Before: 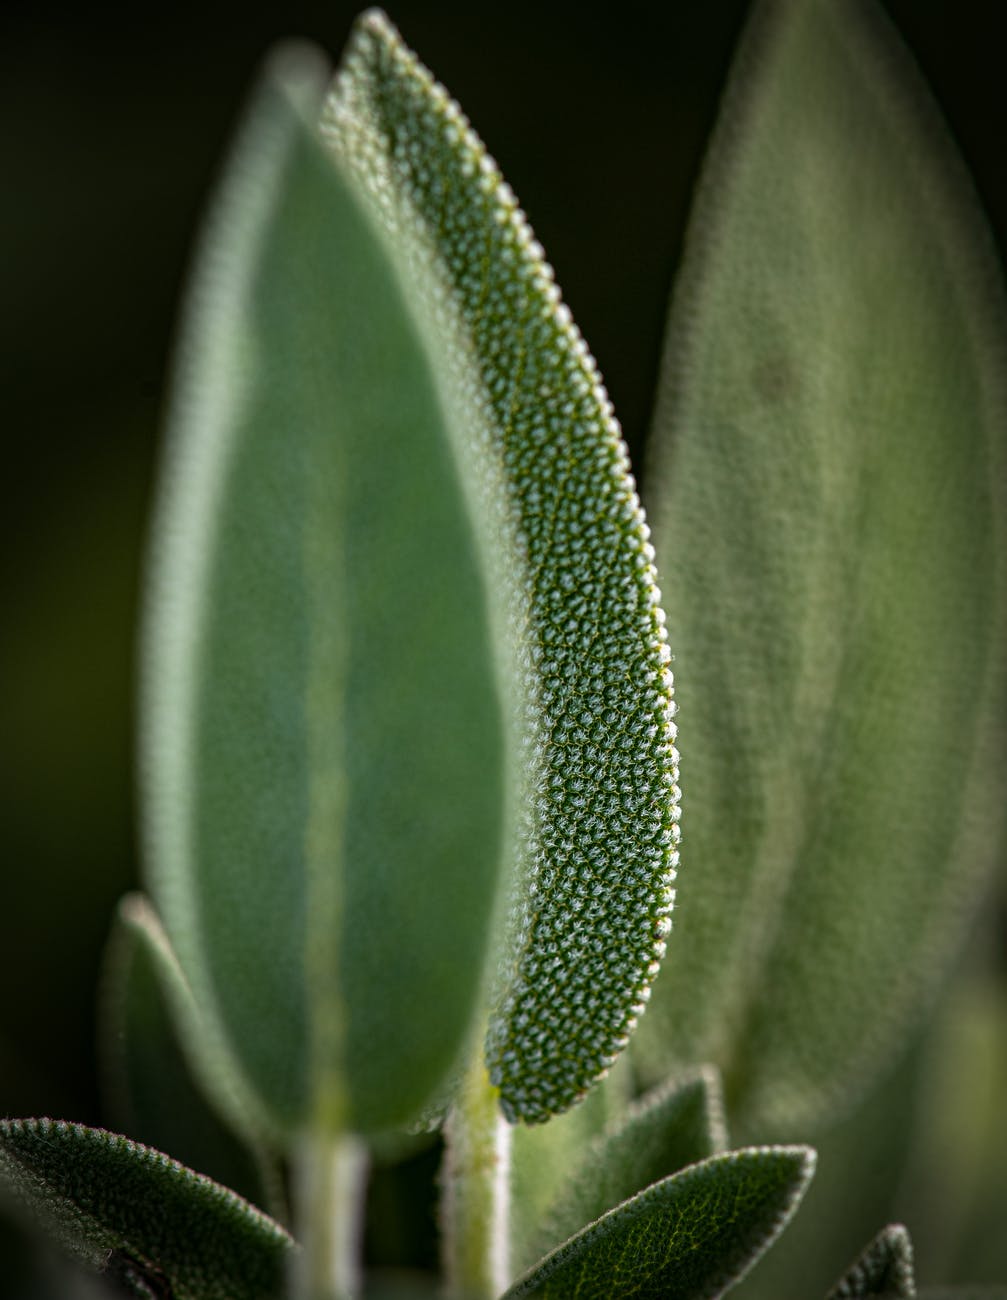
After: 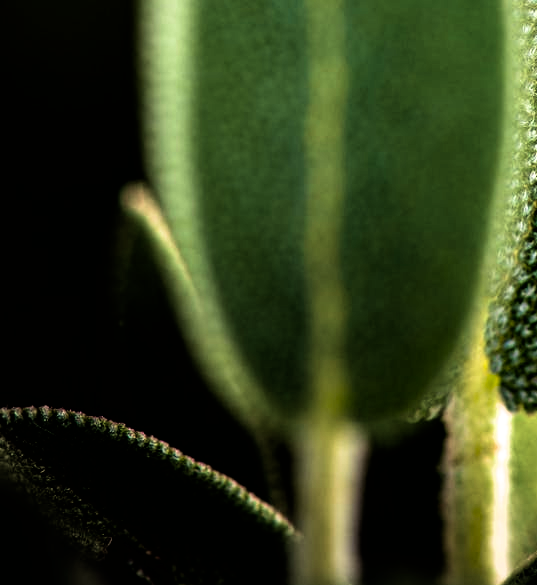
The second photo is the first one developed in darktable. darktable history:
crop and rotate: top 54.778%, right 46.61%, bottom 0.159%
velvia: strength 50%
filmic rgb: black relative exposure -8.2 EV, white relative exposure 2.2 EV, threshold 3 EV, hardness 7.11, latitude 85.74%, contrast 1.696, highlights saturation mix -4%, shadows ↔ highlights balance -2.69%, color science v5 (2021), contrast in shadows safe, contrast in highlights safe, enable highlight reconstruction true
white balance: red 1.045, blue 0.932
color balance: output saturation 120%
